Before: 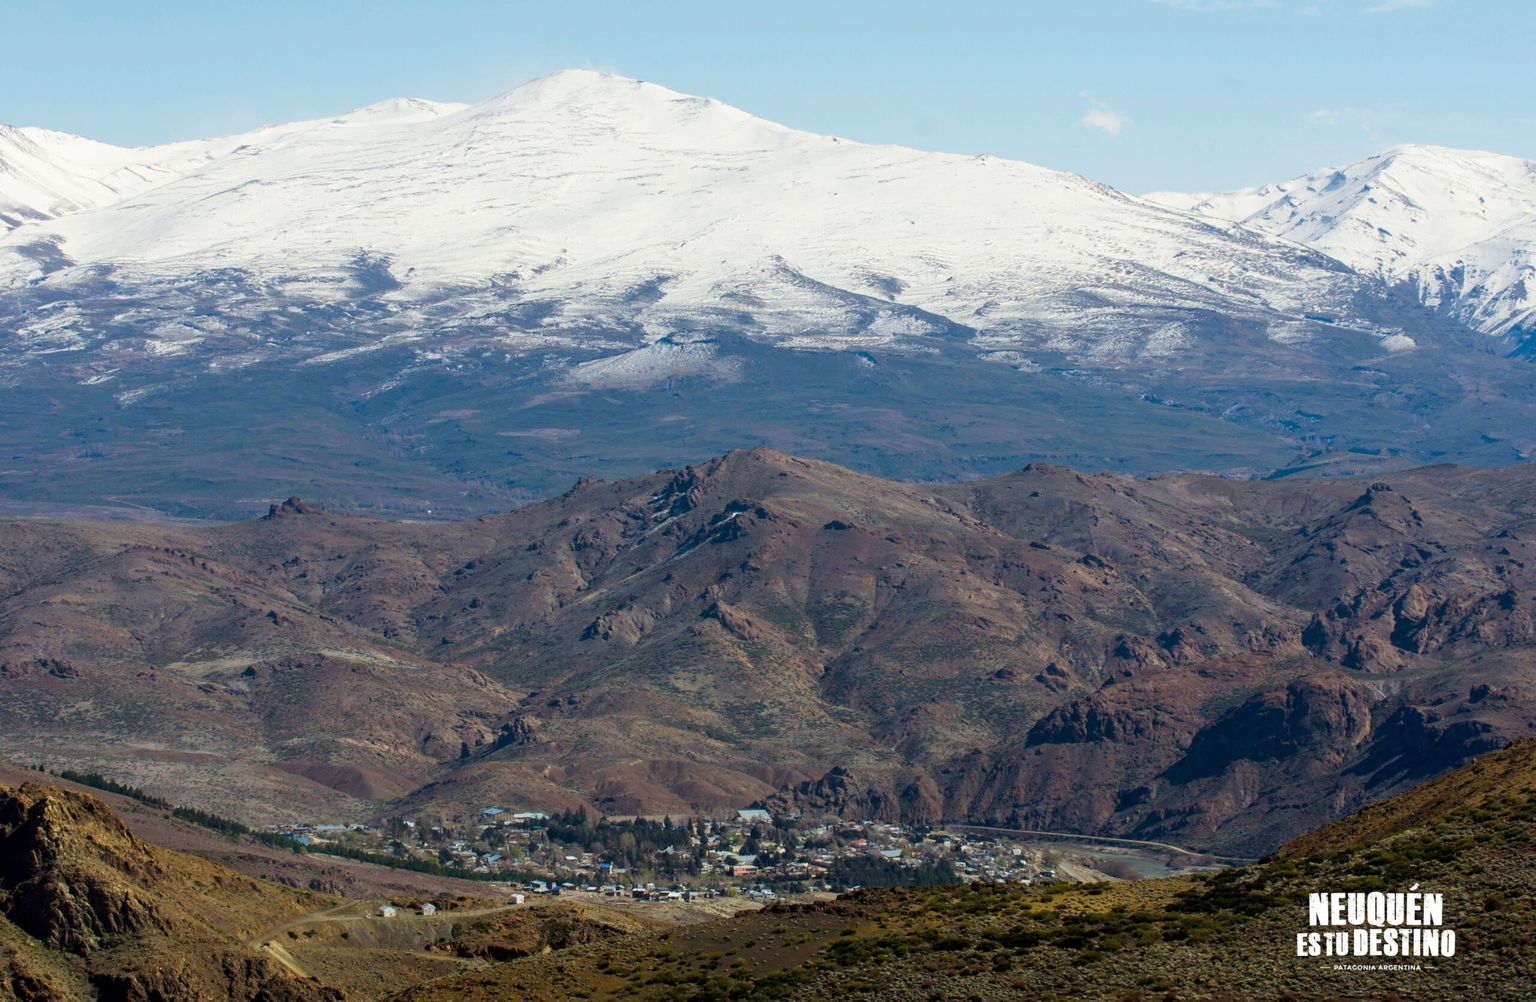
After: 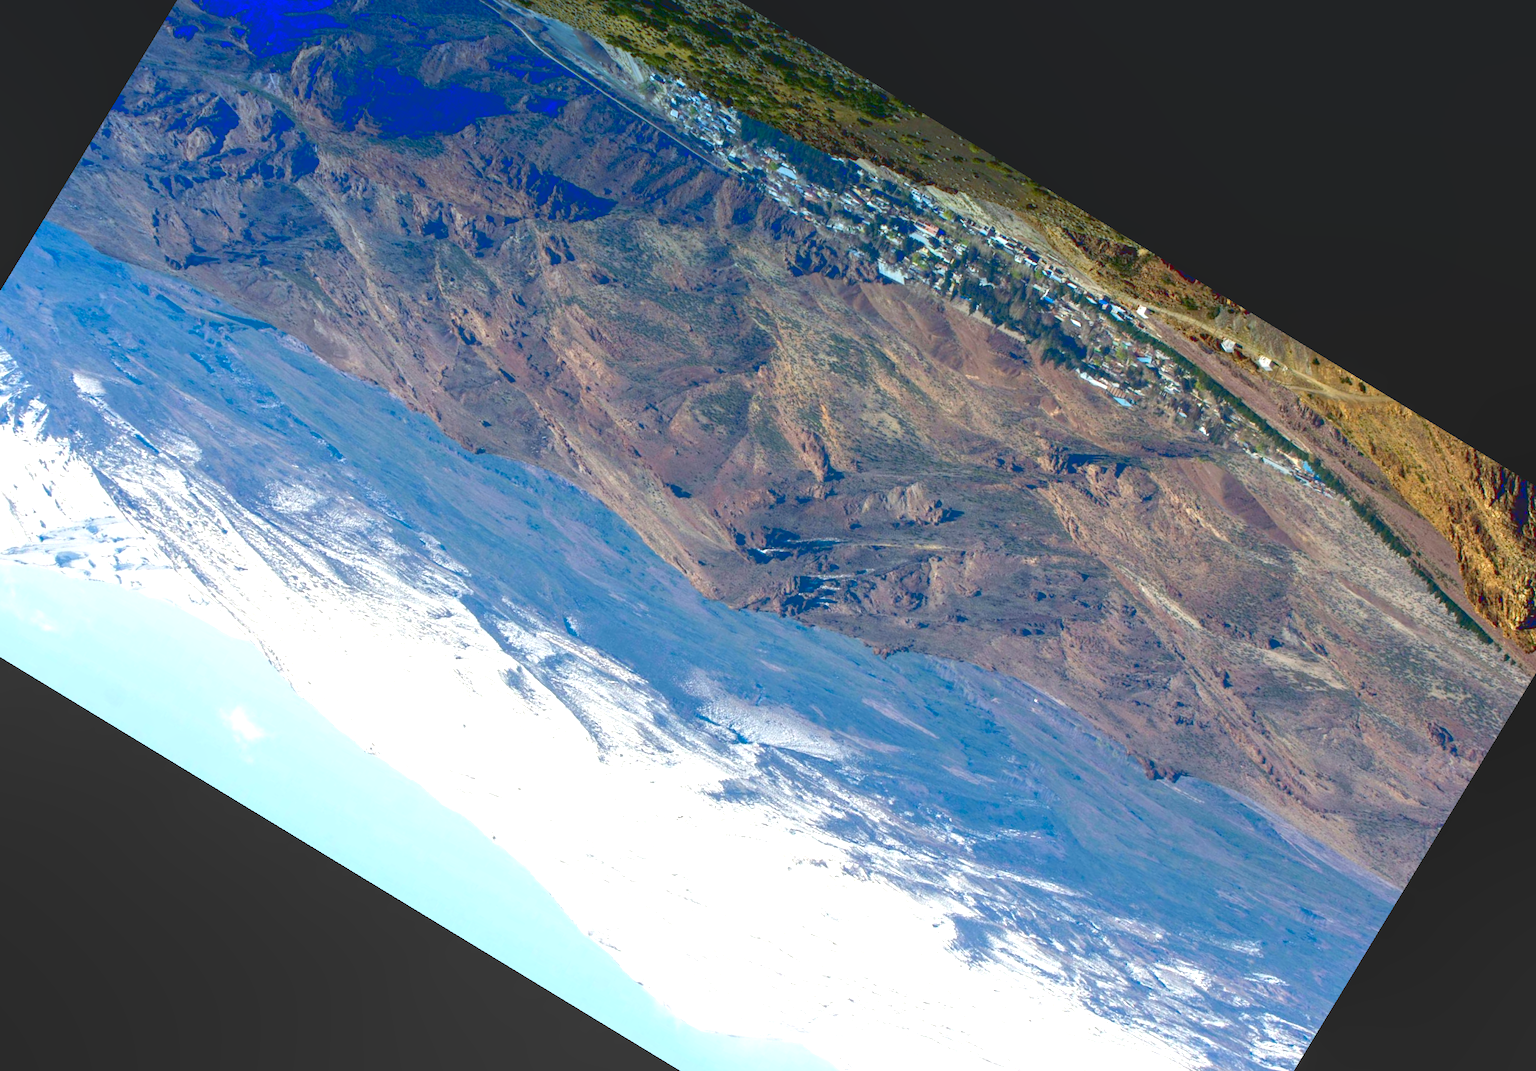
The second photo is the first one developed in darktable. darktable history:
color balance: contrast 10%
local contrast: on, module defaults
exposure: black level correction 0, exposure 0.5 EV, compensate exposure bias true, compensate highlight preservation false
crop and rotate: angle 148.68°, left 9.111%, top 15.603%, right 4.588%, bottom 17.041%
rotate and perspective: rotation -3°, crop left 0.031, crop right 0.968, crop top 0.07, crop bottom 0.93
graduated density: density 2.02 EV, hardness 44%, rotation 0.374°, offset 8.21, hue 208.8°, saturation 97%
tone curve: curves: ch0 [(0, 0.137) (1, 1)], color space Lab, linked channels, preserve colors none
